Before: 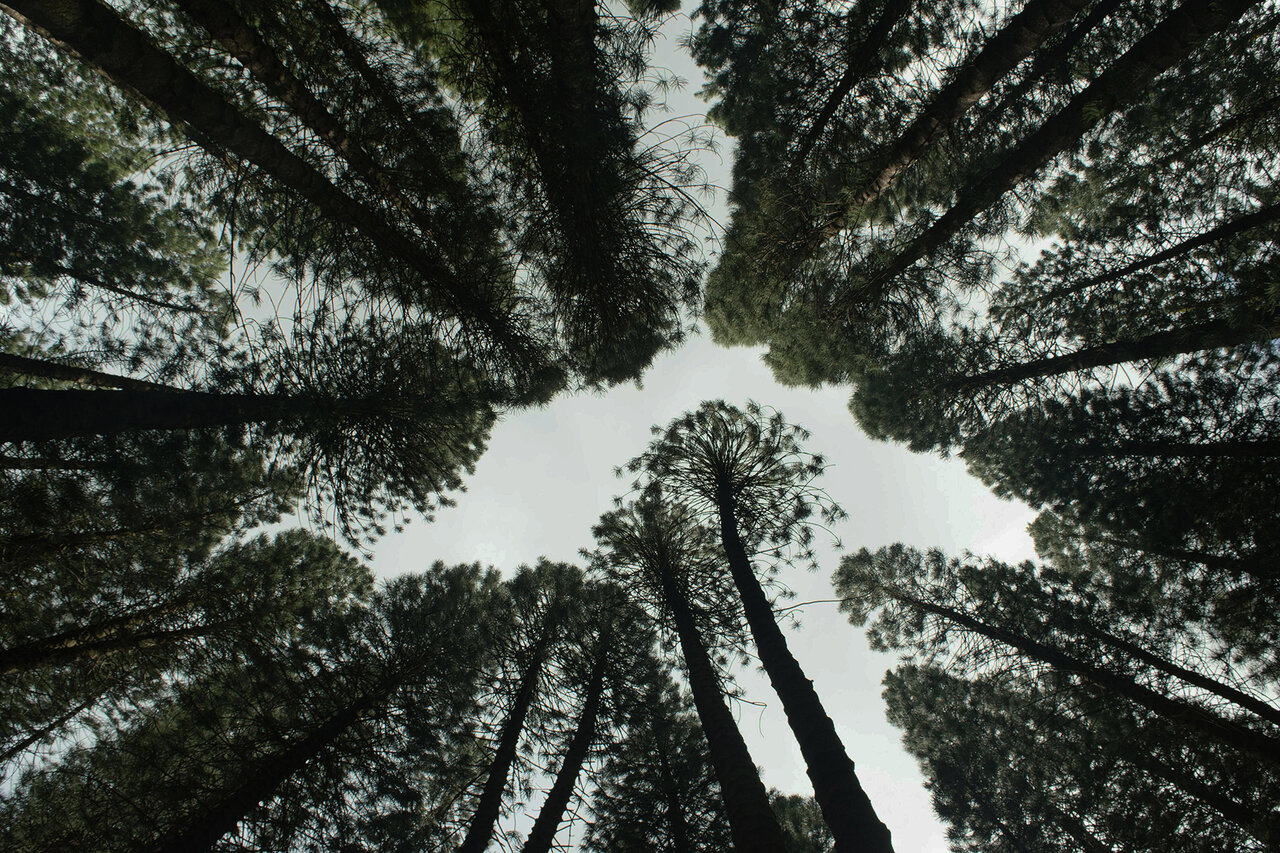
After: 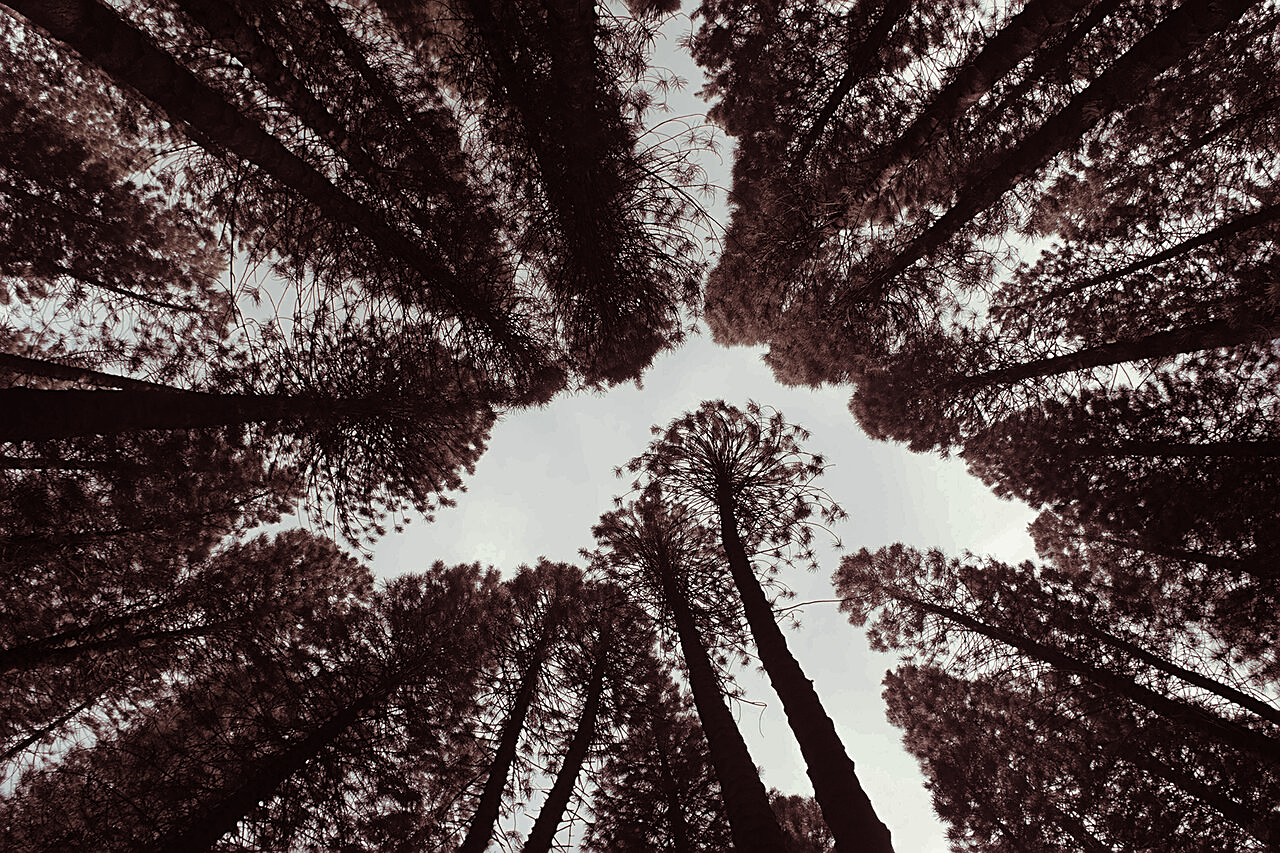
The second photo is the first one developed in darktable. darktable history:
white balance: emerald 1
color zones: curves: ch0 [(0, 0.6) (0.129, 0.585) (0.193, 0.596) (0.429, 0.5) (0.571, 0.5) (0.714, 0.5) (0.857, 0.5) (1, 0.6)]; ch1 [(0, 0.453) (0.112, 0.245) (0.213, 0.252) (0.429, 0.233) (0.571, 0.231) (0.683, 0.242) (0.857, 0.296) (1, 0.453)]
split-toning: on, module defaults
sharpen: on, module defaults
